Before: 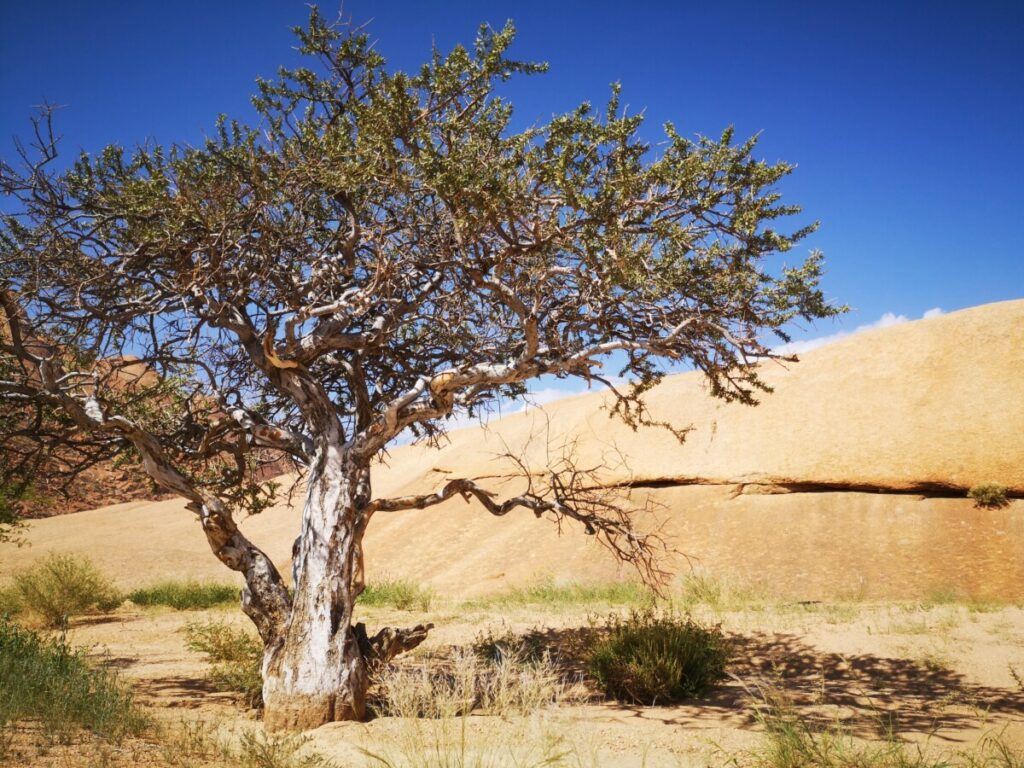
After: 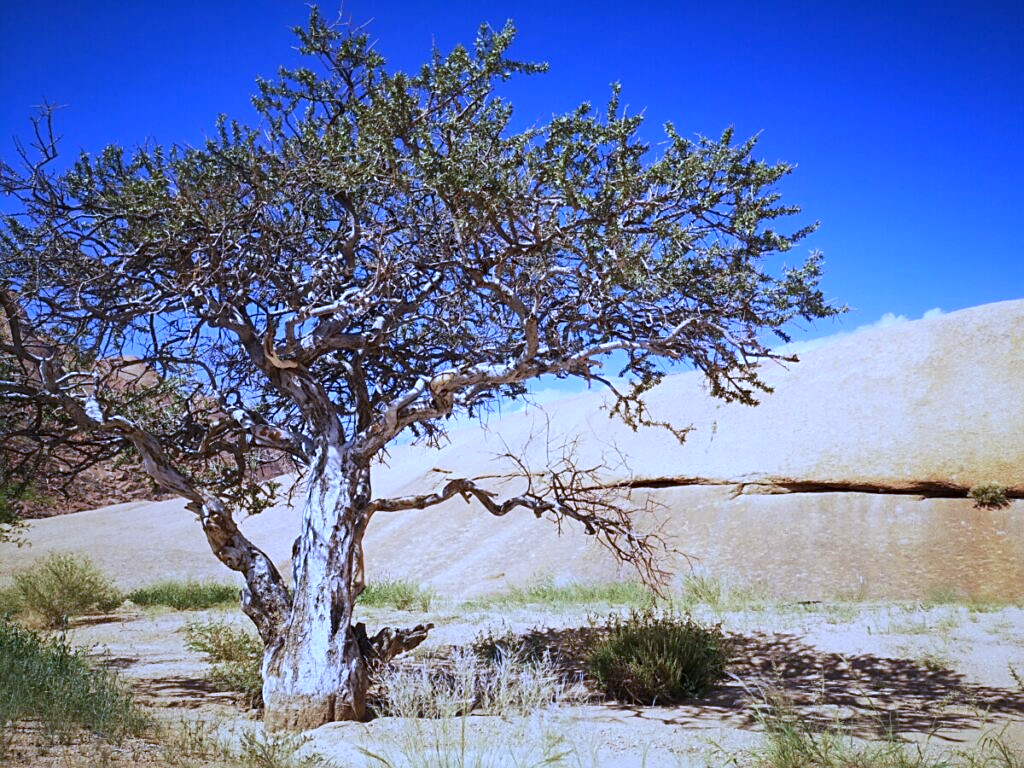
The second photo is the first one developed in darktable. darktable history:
sharpen: on, module defaults
white balance: red 0.871, blue 1.249
color calibration: illuminant custom, x 0.373, y 0.388, temperature 4269.97 K
